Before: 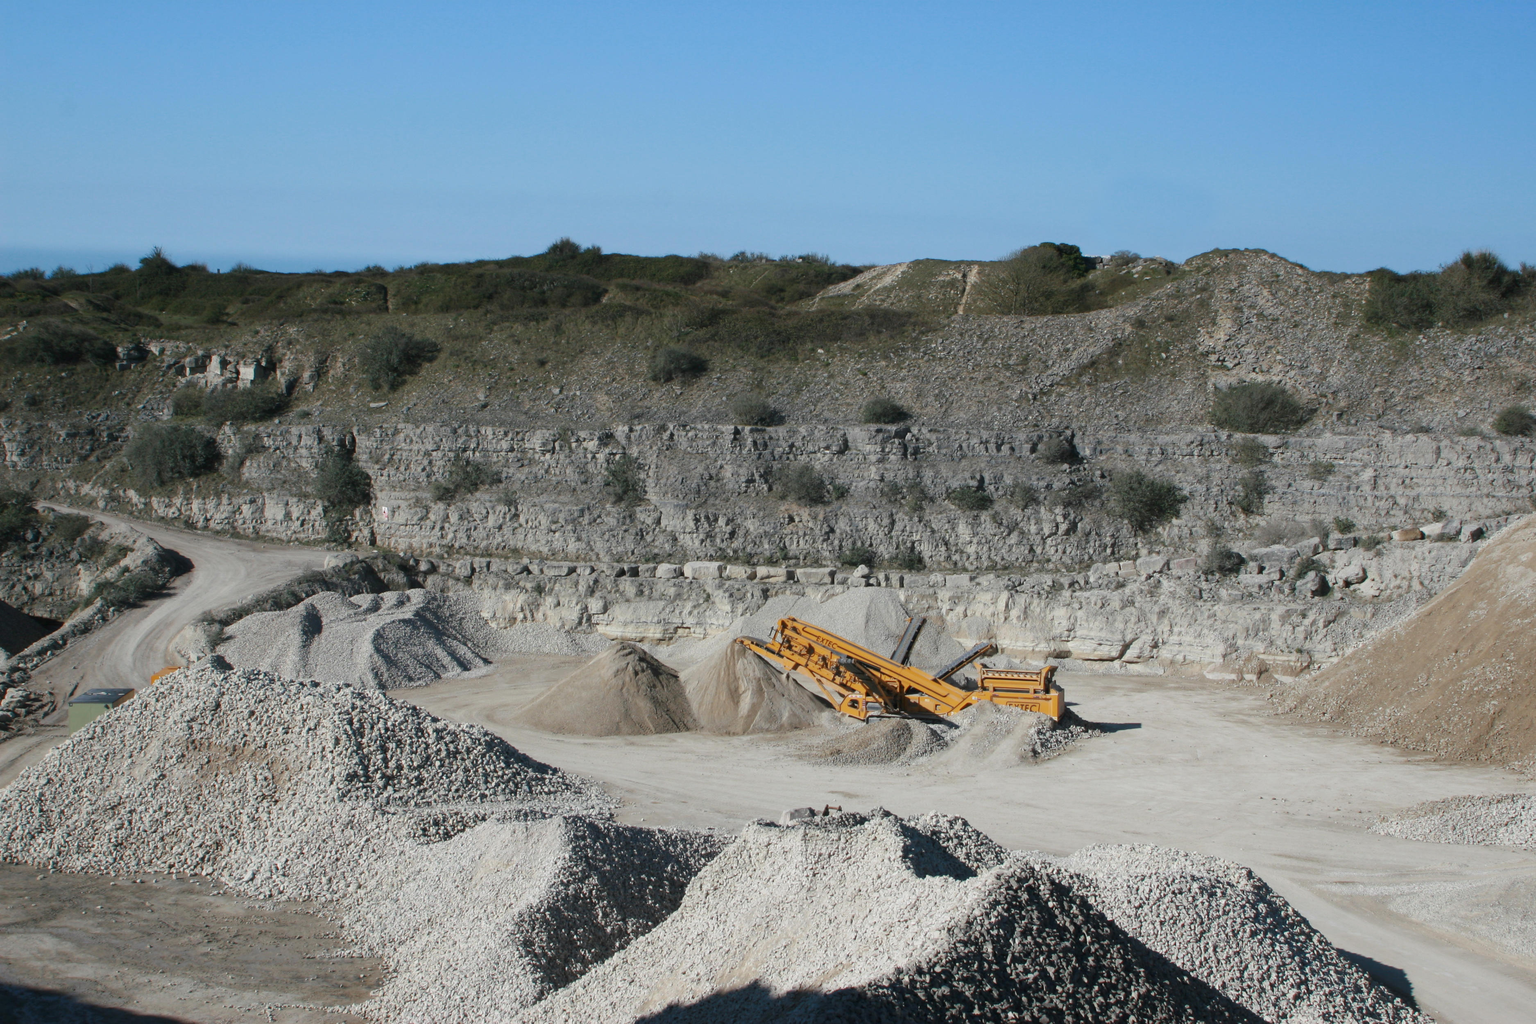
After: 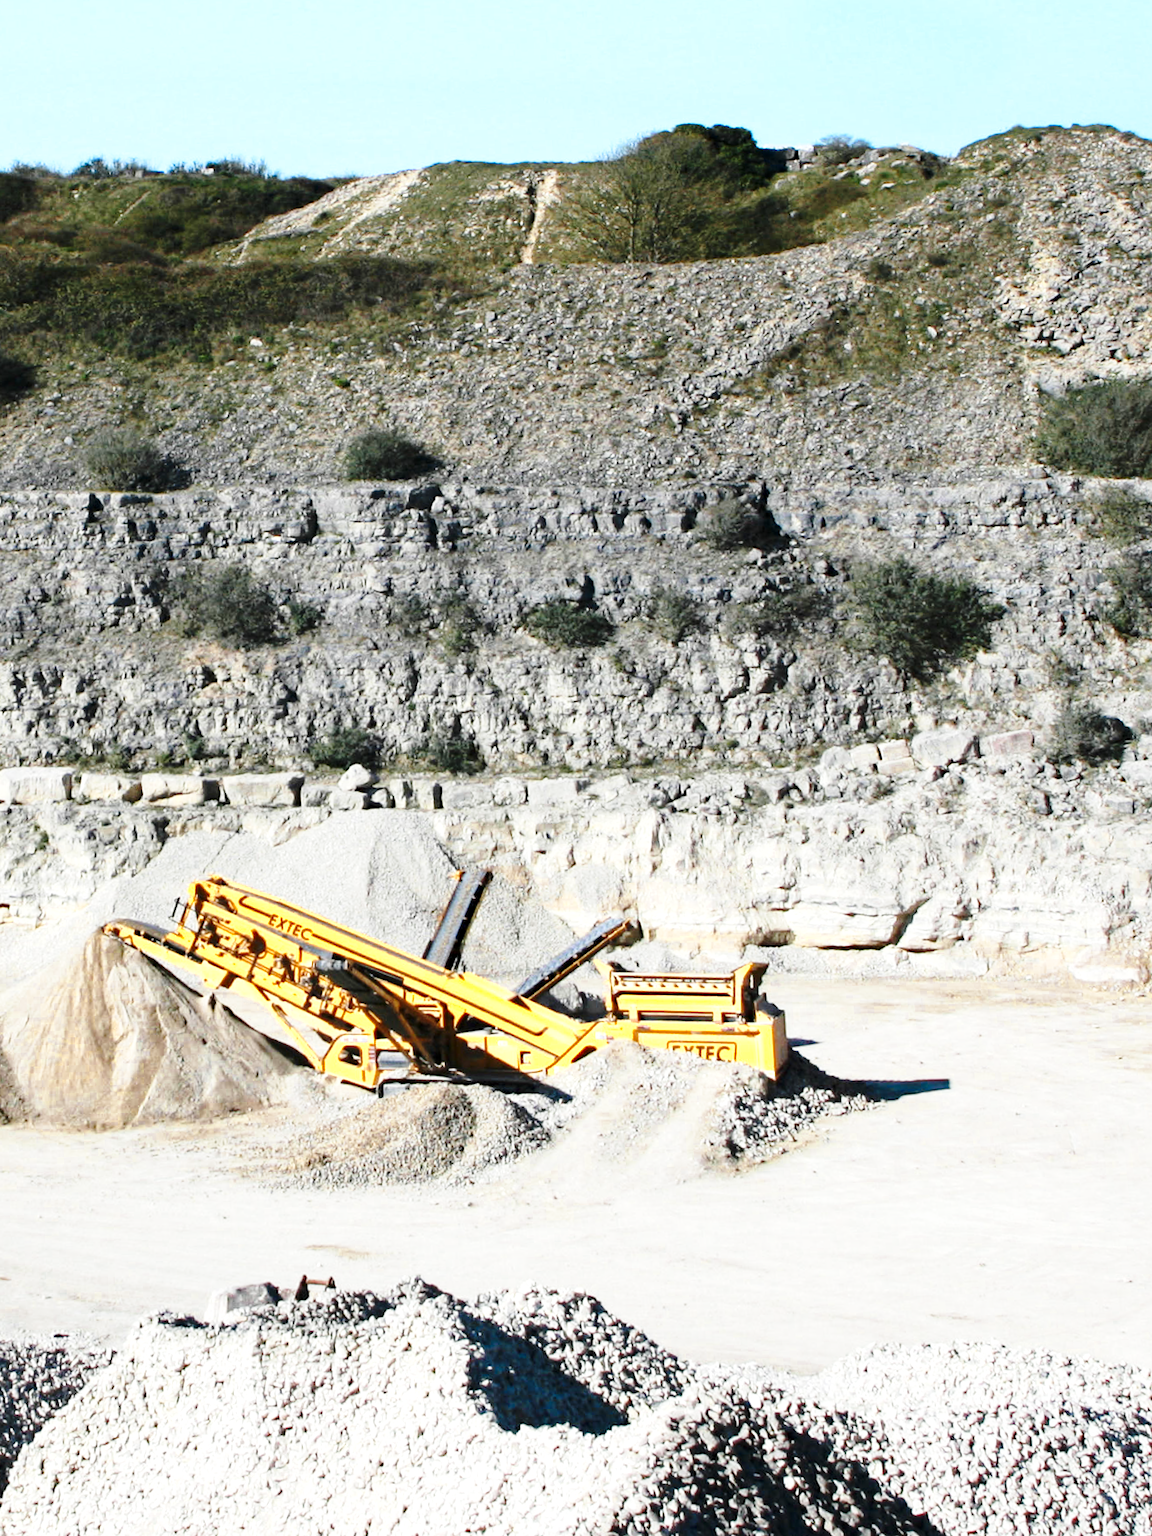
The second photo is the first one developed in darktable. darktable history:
rotate and perspective: rotation -1.68°, lens shift (vertical) -0.146, crop left 0.049, crop right 0.912, crop top 0.032, crop bottom 0.96
base curve: curves: ch0 [(0, 0) (0.028, 0.03) (0.121, 0.232) (0.46, 0.748) (0.859, 0.968) (1, 1)], preserve colors none
tone equalizer: -8 EV -0.417 EV, -7 EV -0.389 EV, -6 EV -0.333 EV, -5 EV -0.222 EV, -3 EV 0.222 EV, -2 EV 0.333 EV, -1 EV 0.389 EV, +0 EV 0.417 EV, edges refinement/feathering 500, mask exposure compensation -1.57 EV, preserve details no
color zones: curves: ch0 [(0, 0.485) (0.178, 0.476) (0.261, 0.623) (0.411, 0.403) (0.708, 0.603) (0.934, 0.412)]; ch1 [(0.003, 0.485) (0.149, 0.496) (0.229, 0.584) (0.326, 0.551) (0.484, 0.262) (0.757, 0.643)]
exposure: black level correction 0.001, exposure 0.3 EV, compensate highlight preservation false
haze removal: compatibility mode true, adaptive false
crop: left 45.721%, top 13.393%, right 14.118%, bottom 10.01%
